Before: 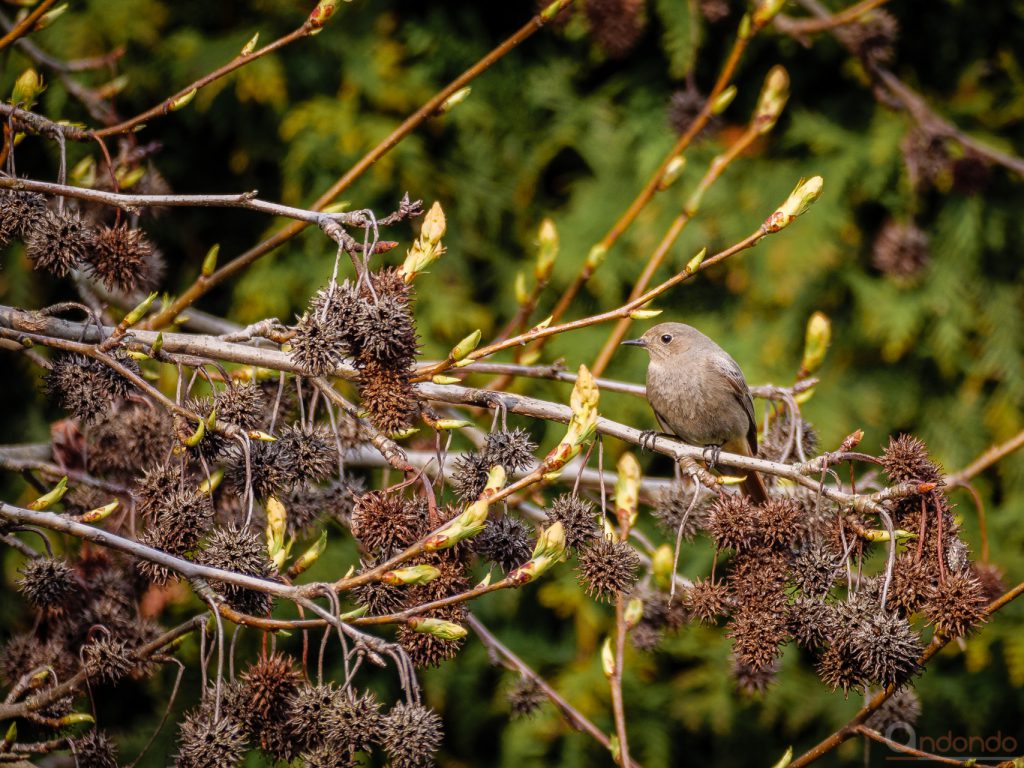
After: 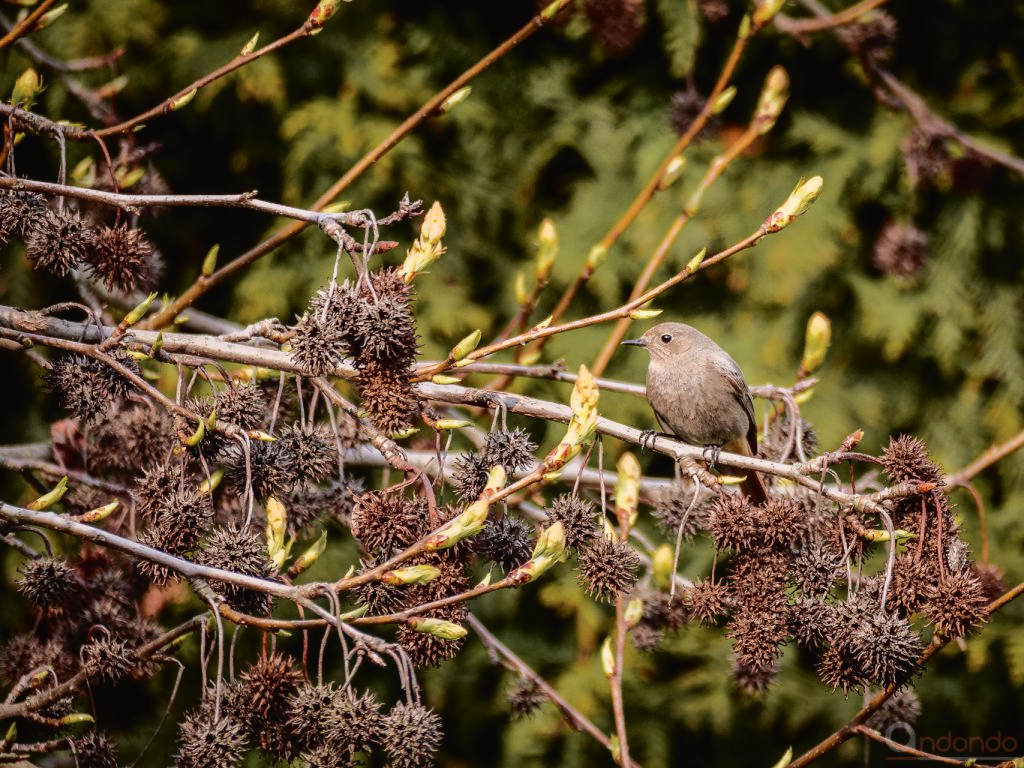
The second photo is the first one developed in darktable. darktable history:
tone curve: curves: ch0 [(0.003, 0.015) (0.104, 0.07) (0.239, 0.201) (0.327, 0.317) (0.401, 0.443) (0.495, 0.55) (0.65, 0.68) (0.832, 0.858) (1, 0.977)]; ch1 [(0, 0) (0.161, 0.092) (0.35, 0.33) (0.379, 0.401) (0.447, 0.476) (0.495, 0.499) (0.515, 0.518) (0.55, 0.557) (0.621, 0.615) (0.718, 0.734) (1, 1)]; ch2 [(0, 0) (0.359, 0.372) (0.437, 0.437) (0.502, 0.501) (0.534, 0.537) (0.599, 0.586) (1, 1)], color space Lab, independent channels, preserve colors none
